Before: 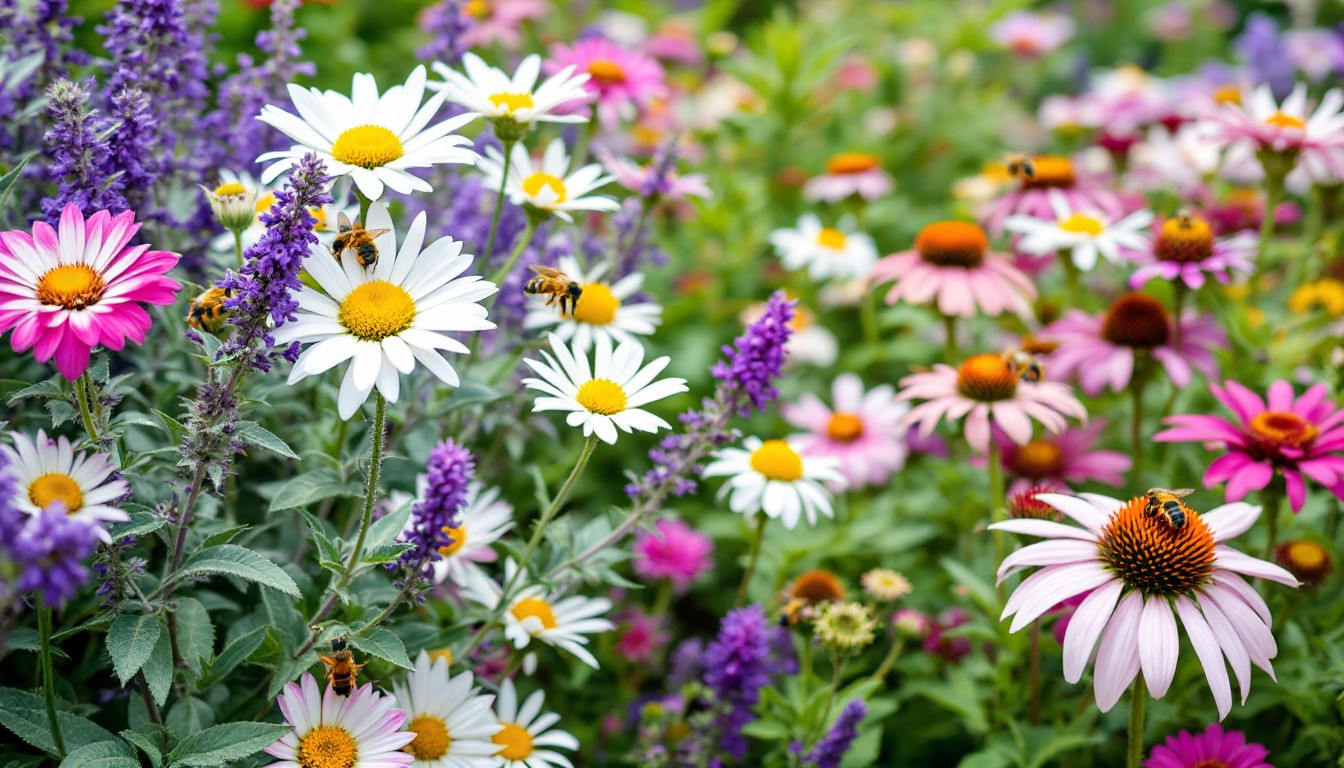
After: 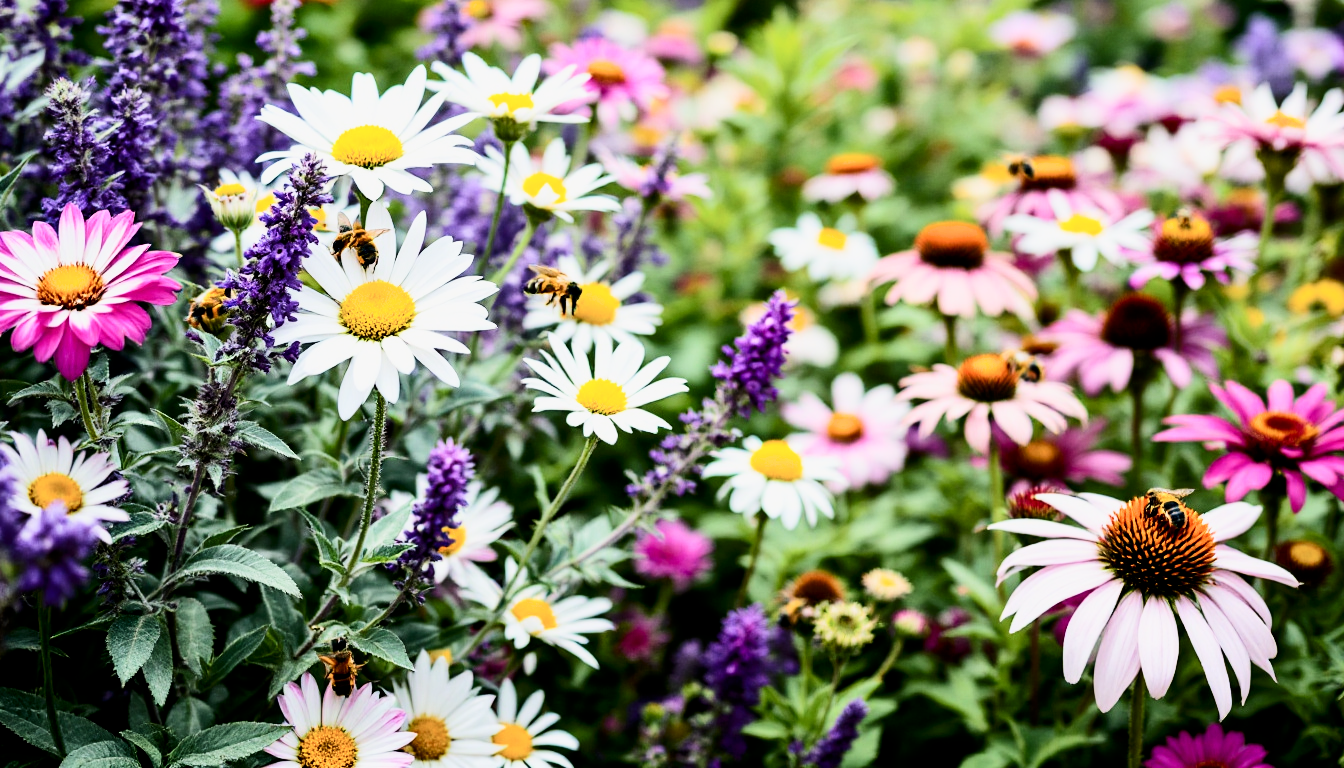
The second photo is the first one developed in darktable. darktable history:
filmic rgb: black relative exposure -5.12 EV, white relative exposure 3.51 EV, threshold 2.97 EV, hardness 3.16, contrast 1.4, highlights saturation mix -49.99%, enable highlight reconstruction true
contrast brightness saturation: contrast 0.282
exposure: exposure 0.022 EV, compensate highlight preservation false
